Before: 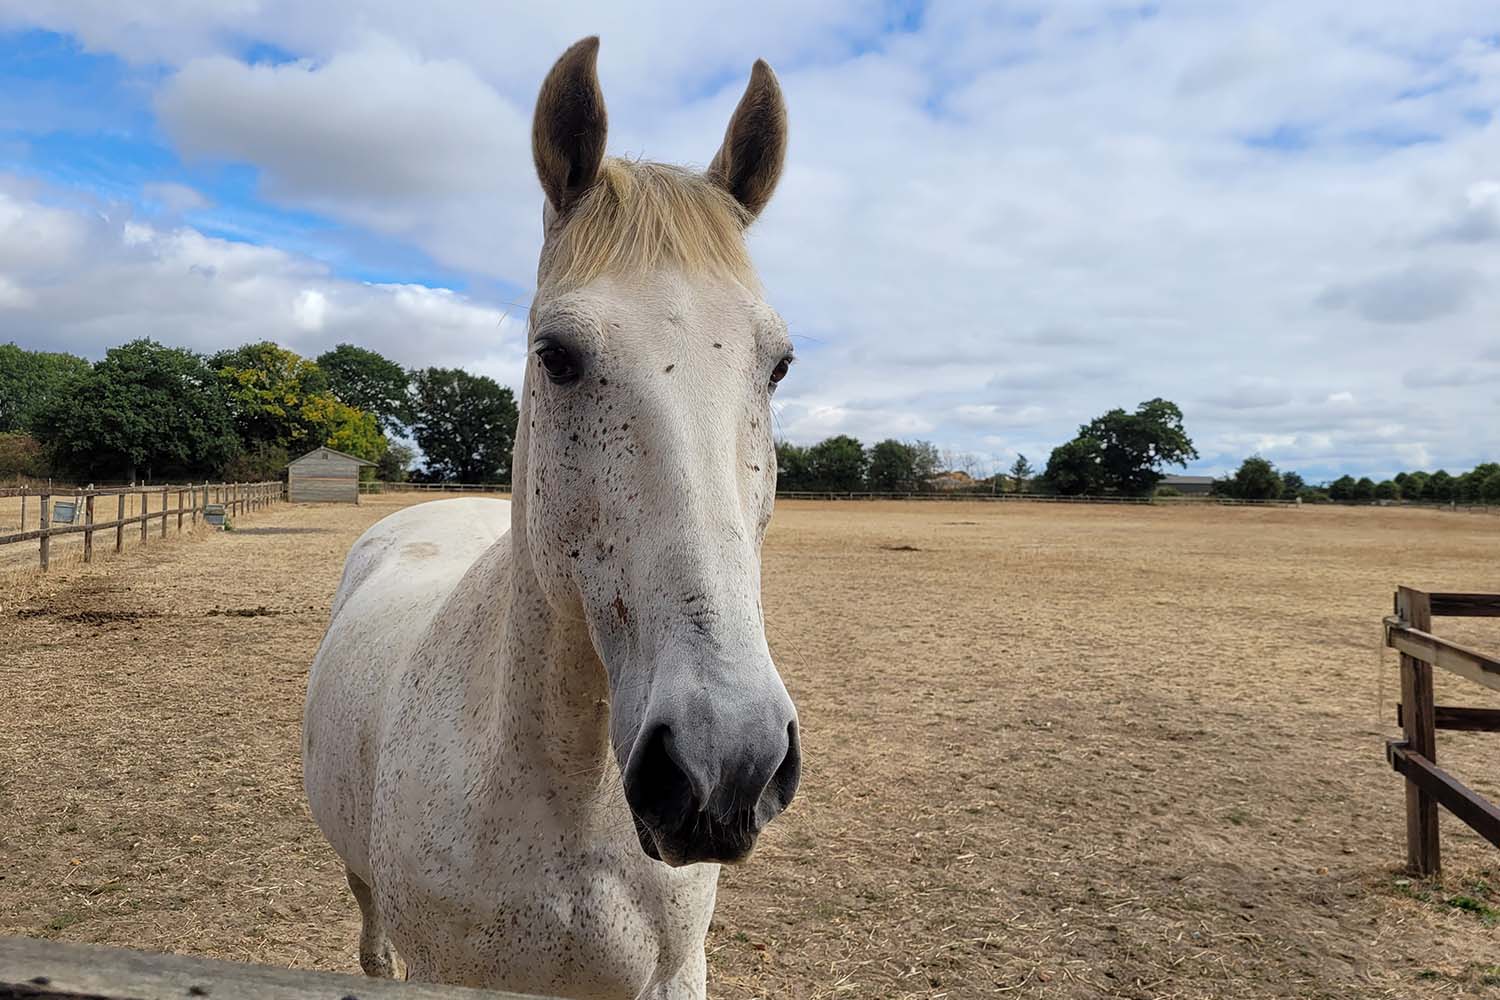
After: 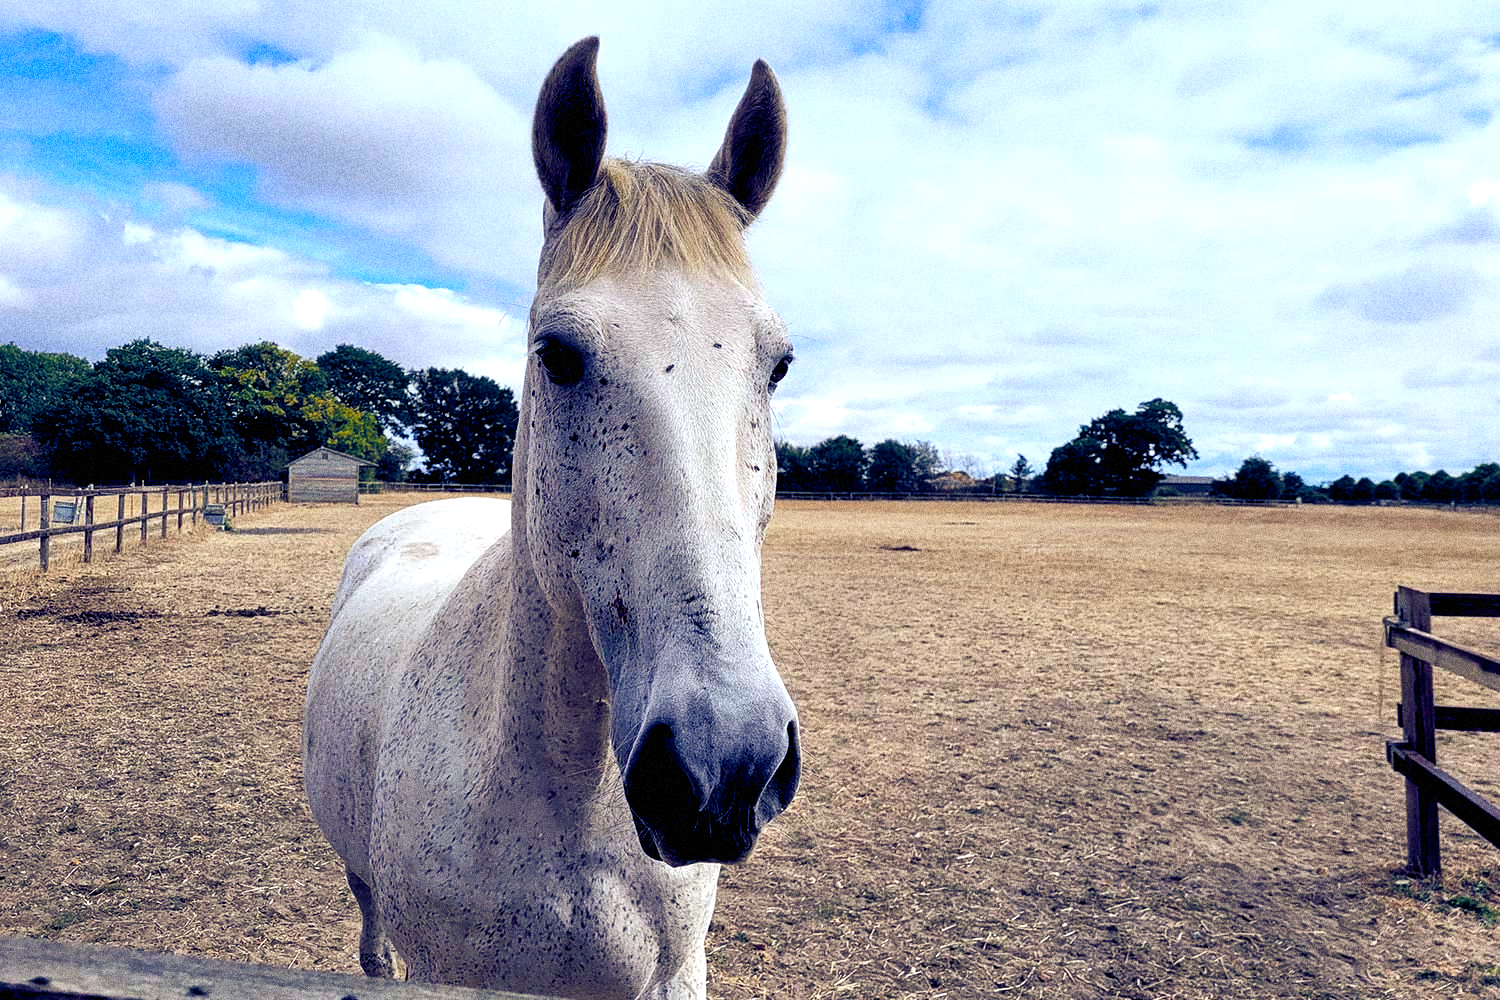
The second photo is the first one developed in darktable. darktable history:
tone equalizer: -8 EV -0.417 EV, -7 EV -0.389 EV, -6 EV -0.333 EV, -5 EV -0.222 EV, -3 EV 0.222 EV, -2 EV 0.333 EV, -1 EV 0.389 EV, +0 EV 0.417 EV, edges refinement/feathering 500, mask exposure compensation -1.57 EV, preserve details no
color balance rgb: shadows lift › luminance -41.13%, shadows lift › chroma 14.13%, shadows lift › hue 260°, power › luminance -3.76%, power › chroma 0.56%, power › hue 40.37°, highlights gain › luminance 16.81%, highlights gain › chroma 2.94%, highlights gain › hue 260°, global offset › luminance -0.29%, global offset › chroma 0.31%, global offset › hue 260°, perceptual saturation grading › global saturation 20%, perceptual saturation grading › highlights -13.92%, perceptual saturation grading › shadows 50%
grain: coarseness 14.49 ISO, strength 48.04%, mid-tones bias 35%
